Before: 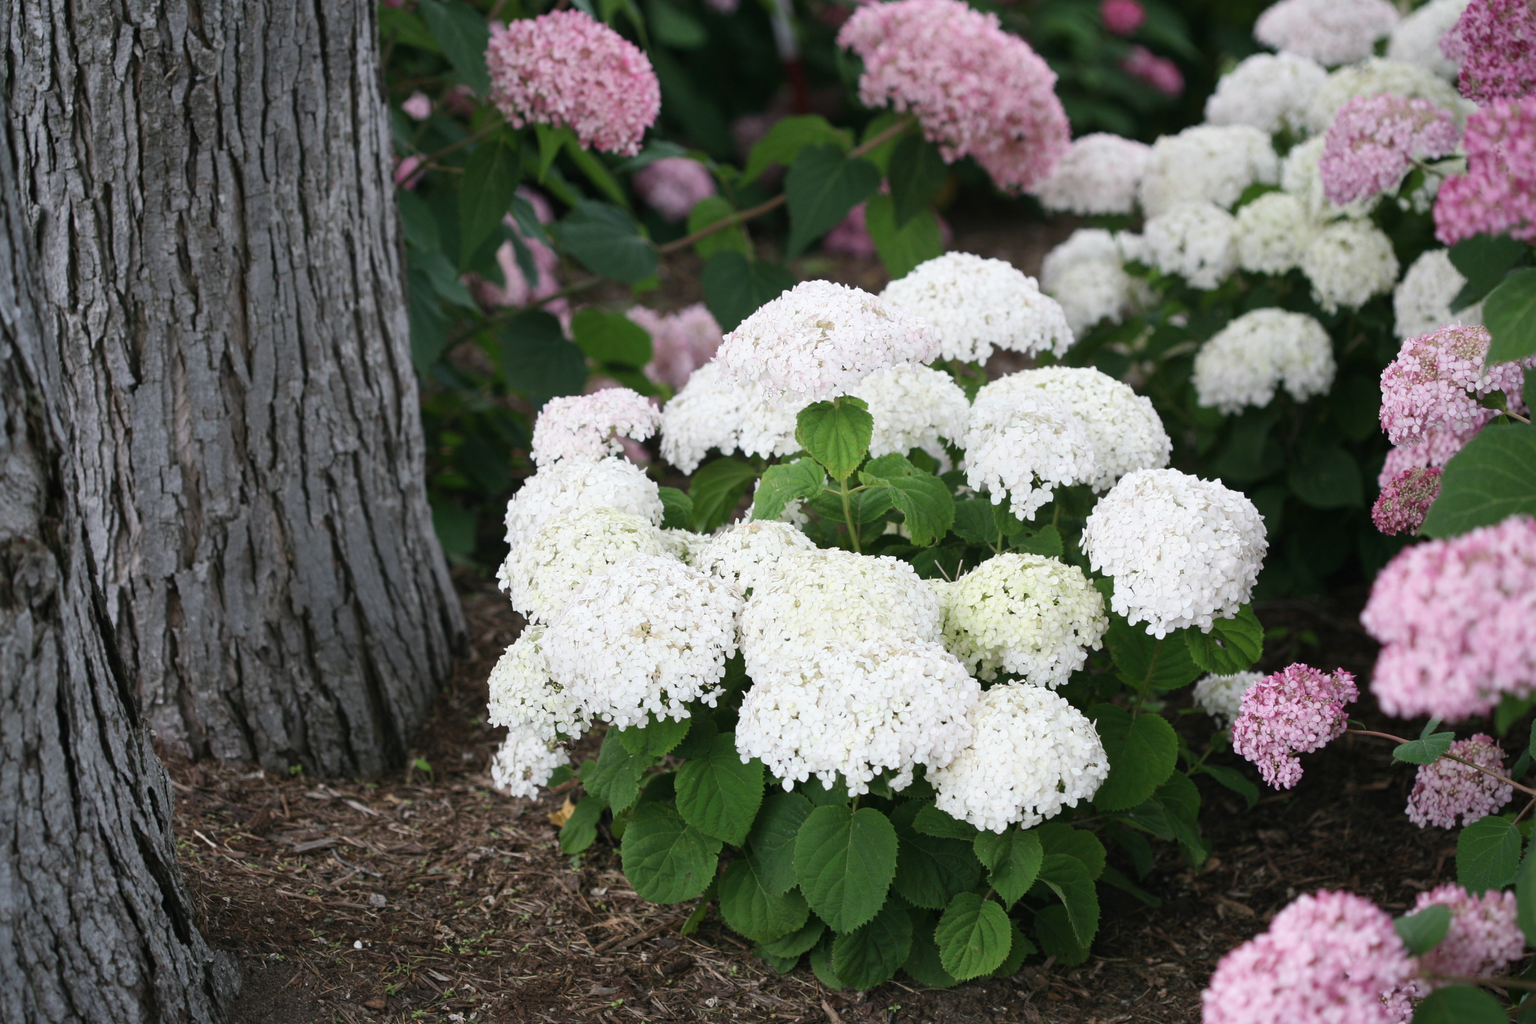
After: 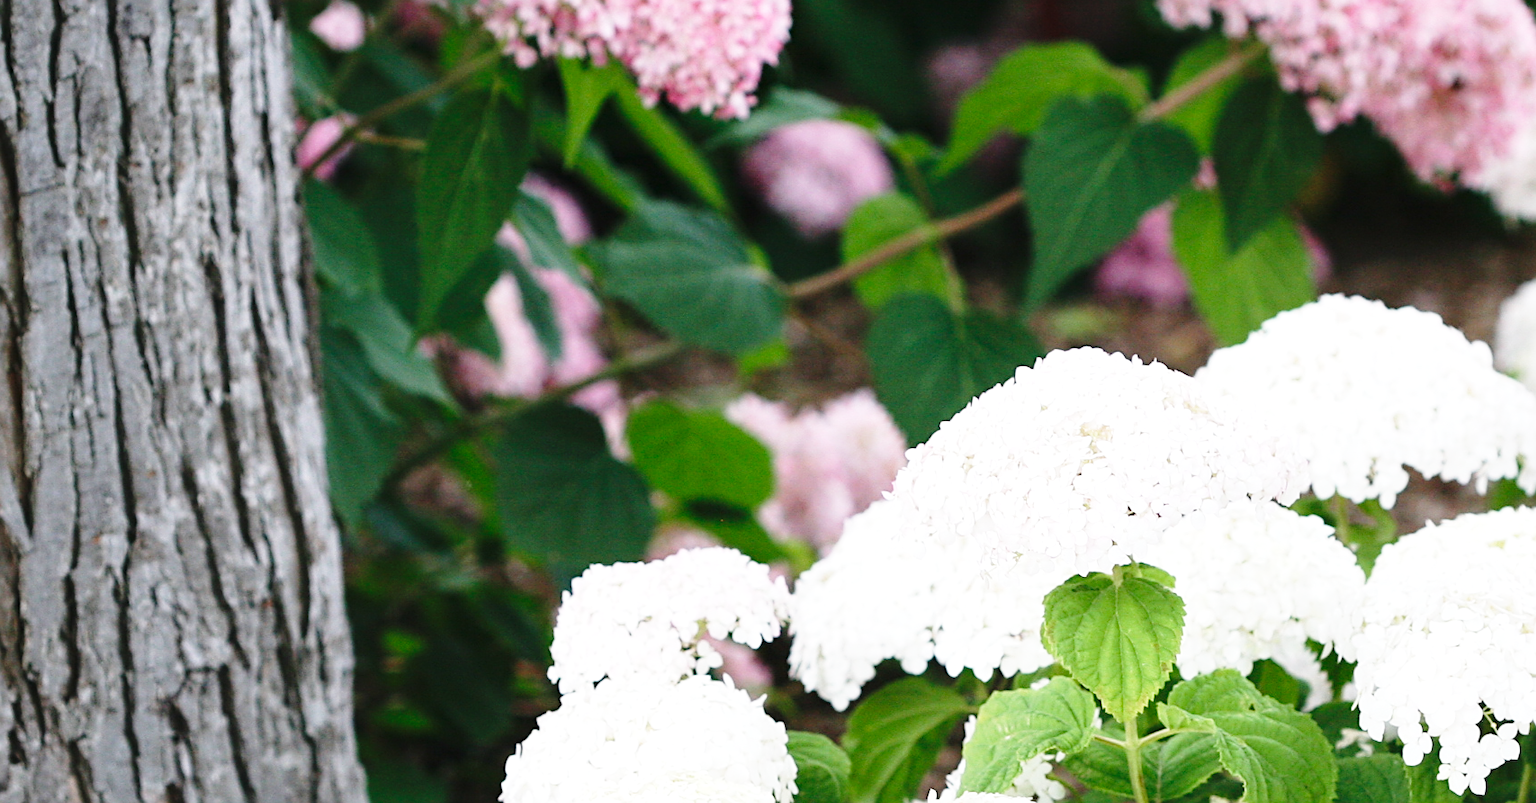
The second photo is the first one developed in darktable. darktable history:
crop: left 15.306%, top 9.065%, right 30.789%, bottom 48.638%
sharpen: on, module defaults
base curve: curves: ch0 [(0, 0) (0.028, 0.03) (0.105, 0.232) (0.387, 0.748) (0.754, 0.968) (1, 1)], fusion 1, exposure shift 0.576, preserve colors none
